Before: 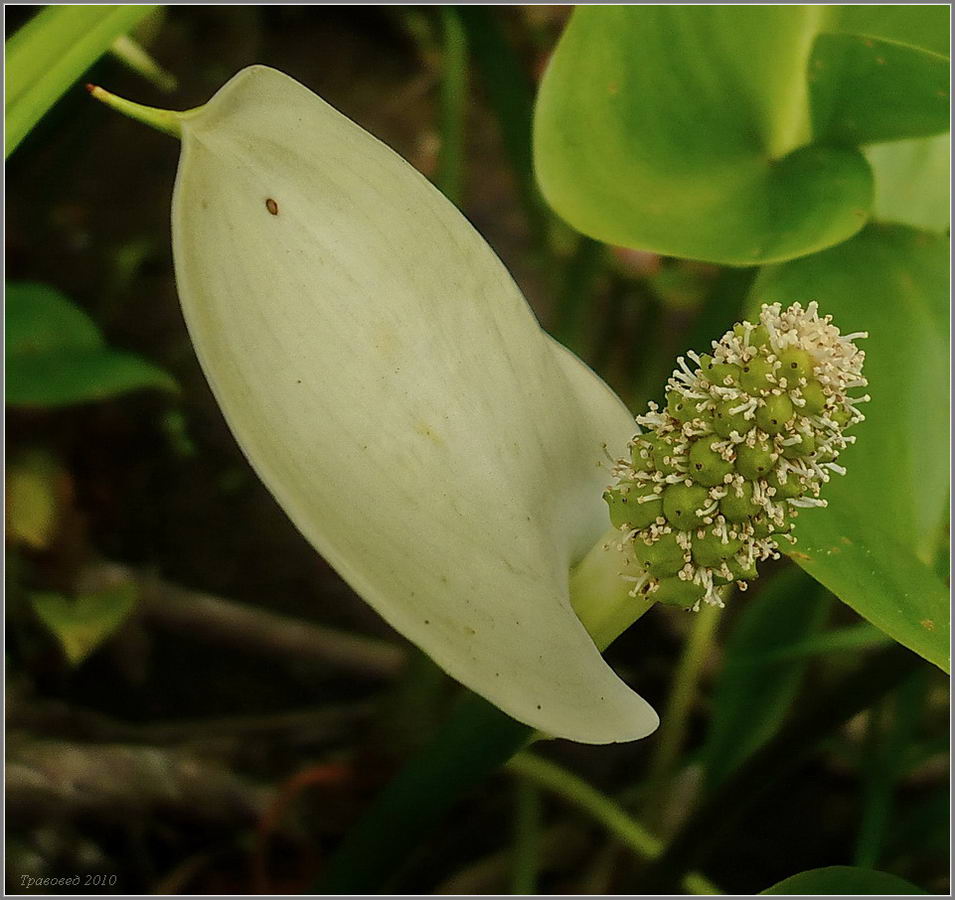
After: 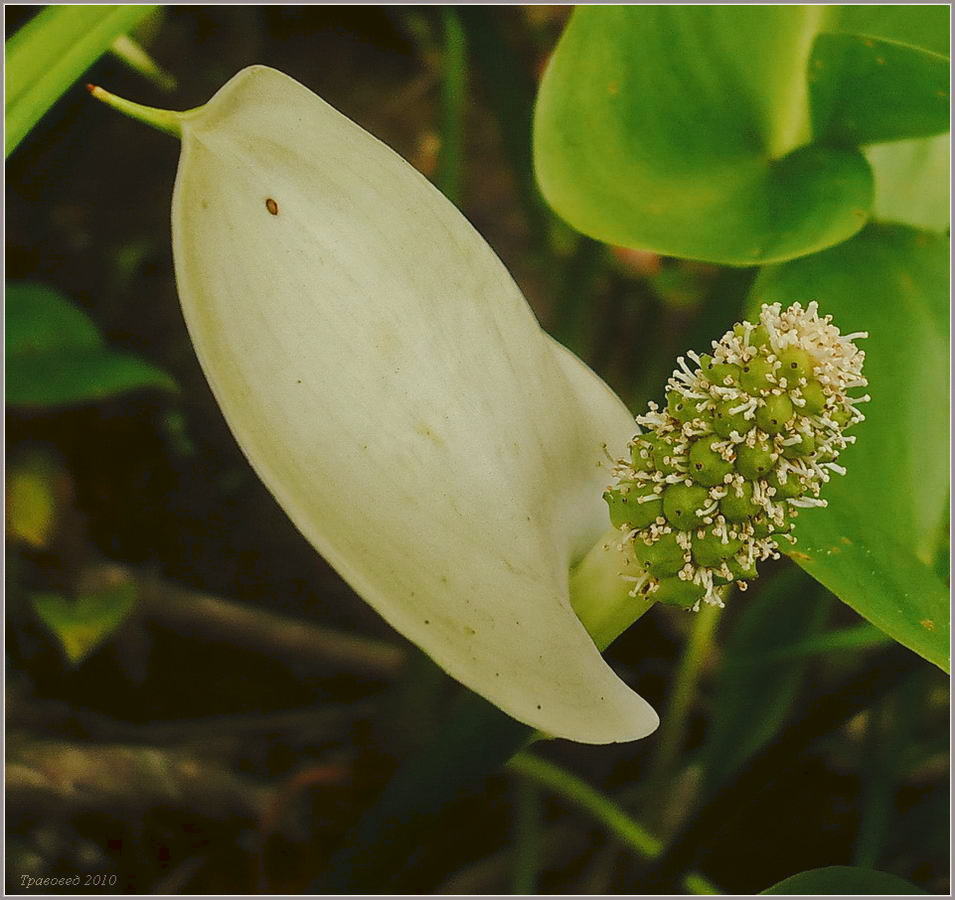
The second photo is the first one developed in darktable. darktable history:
tone curve: curves: ch0 [(0, 0) (0.003, 0.06) (0.011, 0.071) (0.025, 0.085) (0.044, 0.104) (0.069, 0.123) (0.1, 0.146) (0.136, 0.167) (0.177, 0.205) (0.224, 0.248) (0.277, 0.309) (0.335, 0.384) (0.399, 0.467) (0.468, 0.553) (0.543, 0.633) (0.623, 0.698) (0.709, 0.769) (0.801, 0.841) (0.898, 0.912) (1, 1)], preserve colors none
color look up table: target L [94.46, 89.08, 89.27, 86.03, 74.41, 65.79, 67.59, 58.86, 51.73, 43.98, 42.05, 29.84, 3.159, 200.52, 85.51, 80.22, 71.7, 64.44, 59.32, 53.44, 50.28, 51.66, 48.58, 46.18, 40.39, 34.24, 8.98, 97.91, 82.41, 71.37, 67.07, 57.31, 67.86, 49.38, 49.78, 40.86, 35.93, 42.02, 32.42, 34.98, 18.69, 19.16, 6.185, 80.17, 77.14, 72.91, 62.49, 53.46, 31.86], target a [-10.58, -36.25, -32.9, -58.53, -15.26, -22.18, -47.4, -60.54, -7.648, -29.55, -33.21, -16.22, -4.47, 0, -5.379, 21.14, 21.4, 53.12, 54.27, 42.09, 17.98, 59.02, 71.2, 30.91, 20.88, 52.24, 17.09, 0.373, 28.71, 8.068, 1.431, 74.5, 49.37, 23.35, 60.64, 20.68, 43.06, 56.93, 2.938, 39.06, 19.55, 39.59, 3.461, 1.52, -45.3, -26.07, -20.05, -13.19, -20.59], target b [34.44, 56.08, 19.27, 25.43, 28.18, 62.62, 6.171, 51.36, 13.44, 43.8, 18.34, 42.13, 4.919, 0, 70.61, 20.16, 49.05, 22.43, 65.4, 55.08, 53.83, 7.646, 66.66, 6.32, 38.1, 42.21, 14.96, 5.147, -17.62, -32.53, 1.602, -20.94, -39.44, -18.79, -27.38, -55.4, -5.828, -48.33, 3.556, -65.9, 7.71, -30.71, -12.17, -16.08, -12.53, -32.31, -7.446, -34.76, -3.203], num patches 49
